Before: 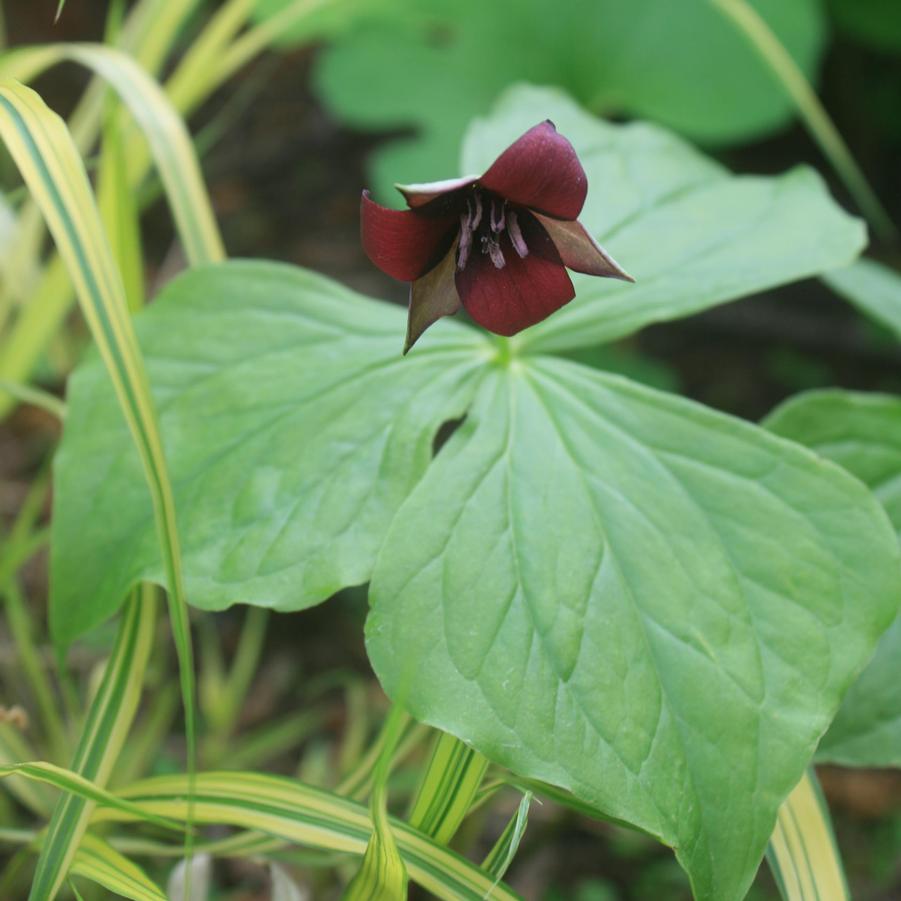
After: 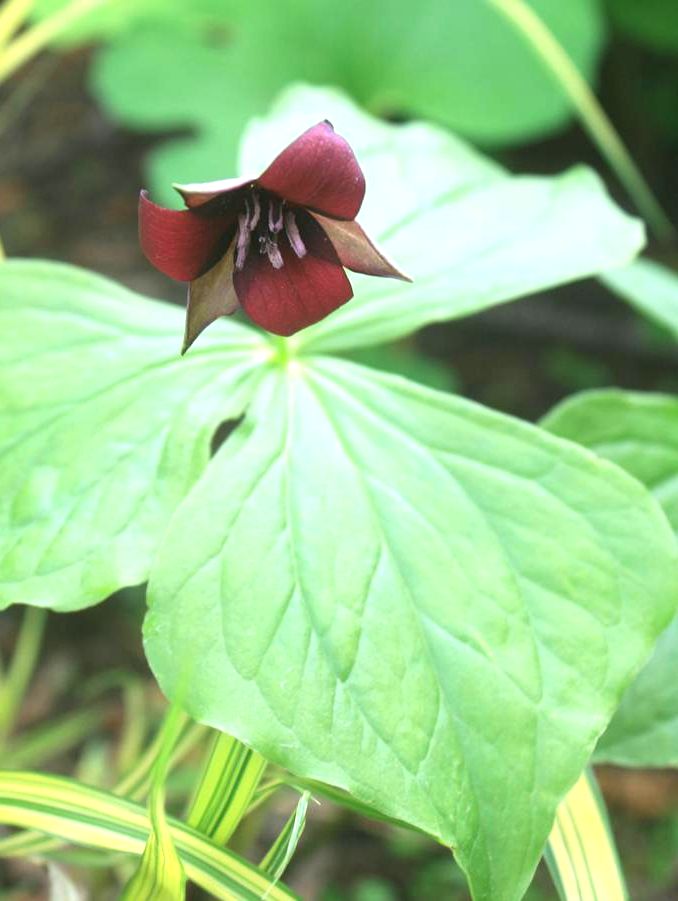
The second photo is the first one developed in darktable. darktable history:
exposure: exposure 1.091 EV, compensate highlight preservation false
crop and rotate: left 24.697%
